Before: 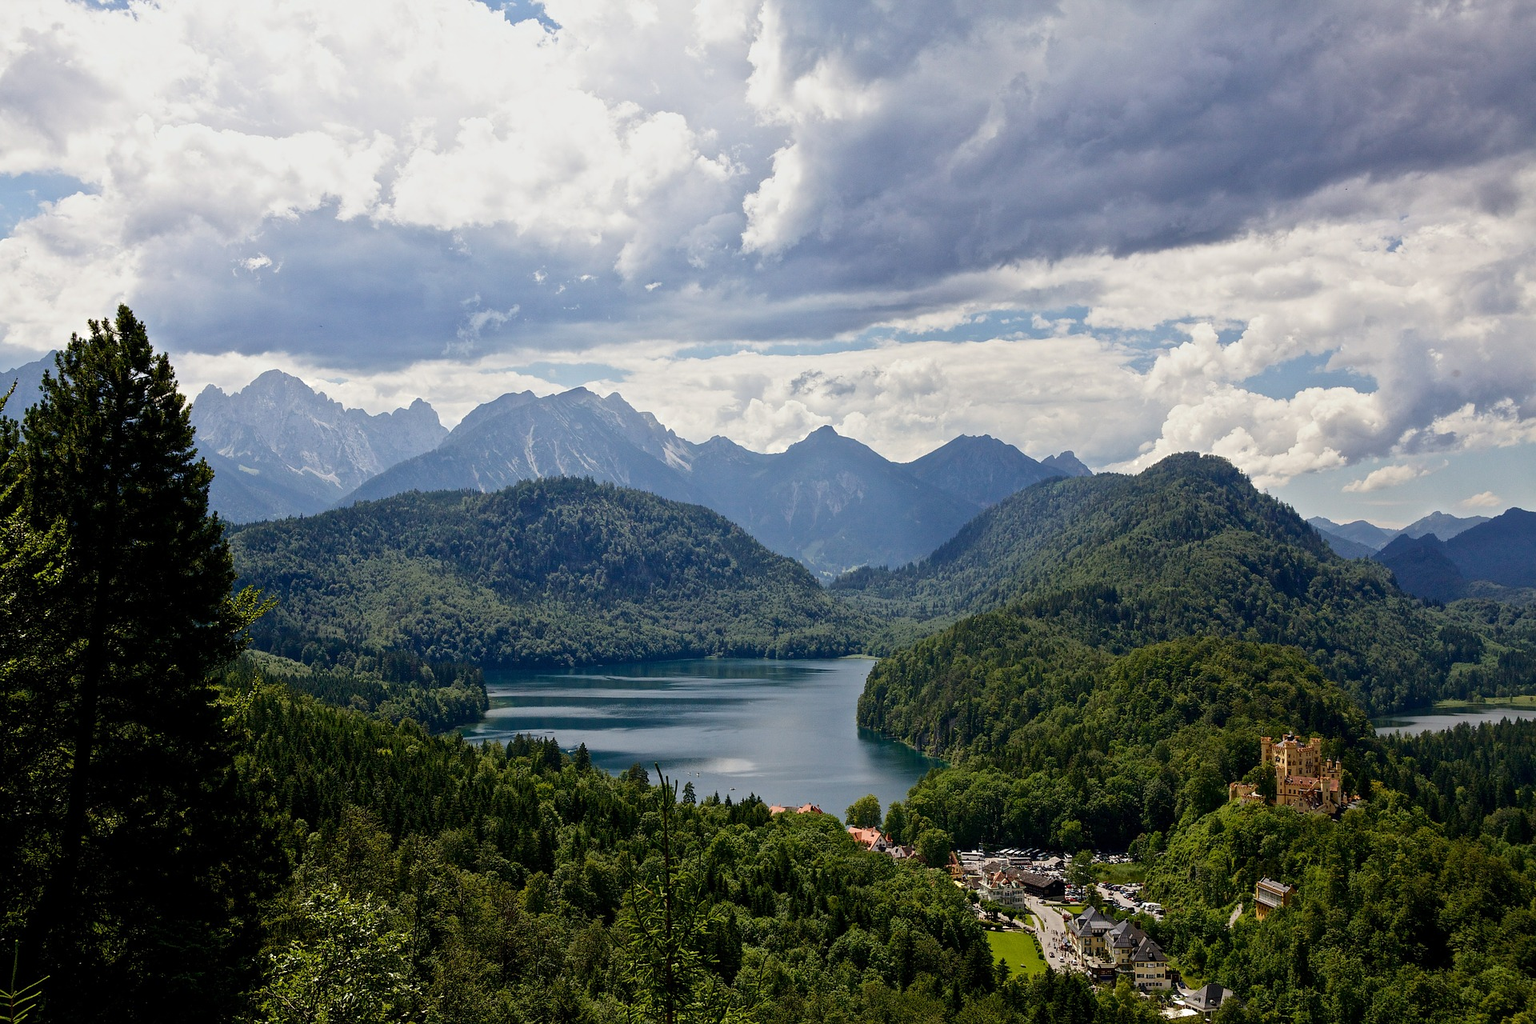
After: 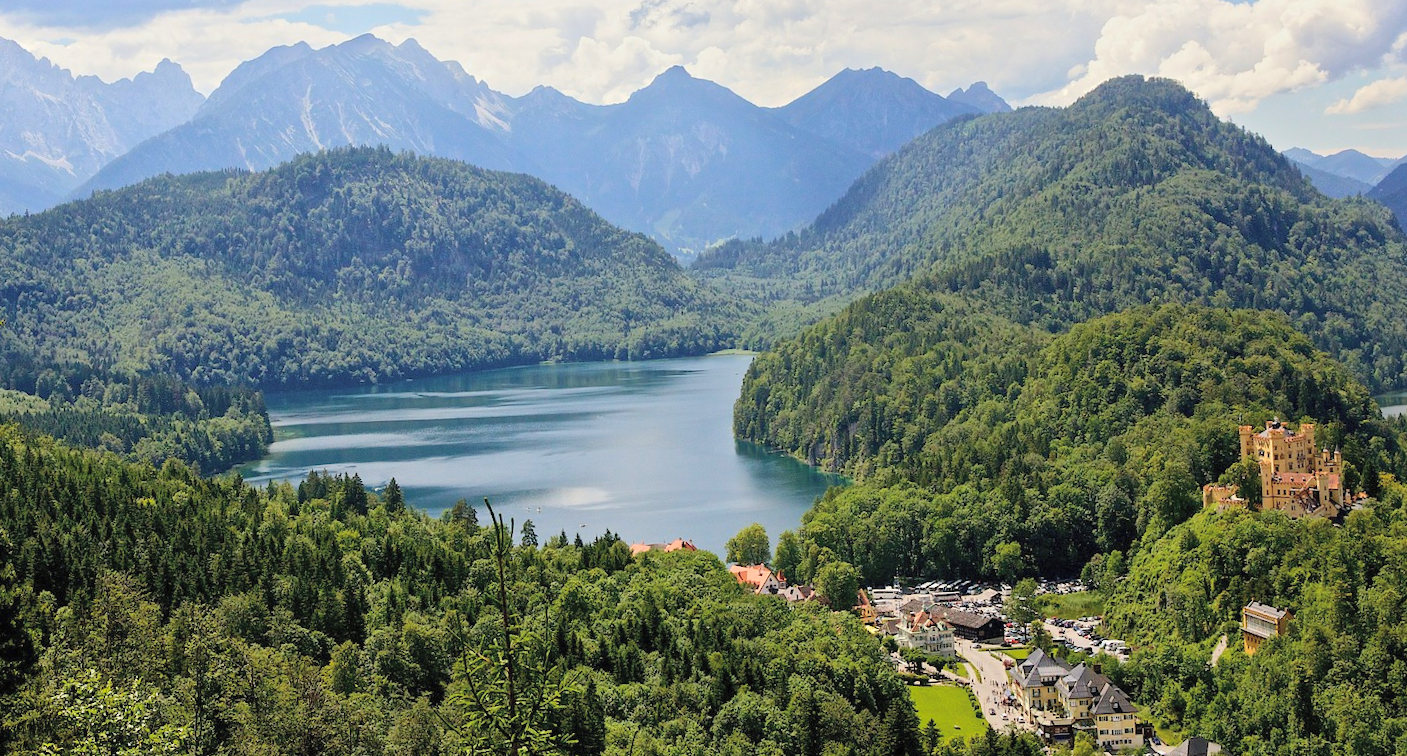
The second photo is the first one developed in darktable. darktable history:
exposure: black level correction 0, exposure 0.9 EV, compensate highlight preservation false
rotate and perspective: rotation -3°, crop left 0.031, crop right 0.968, crop top 0.07, crop bottom 0.93
crop and rotate: left 17.299%, top 35.115%, right 7.015%, bottom 1.024%
global tonemap: drago (0.7, 100)
